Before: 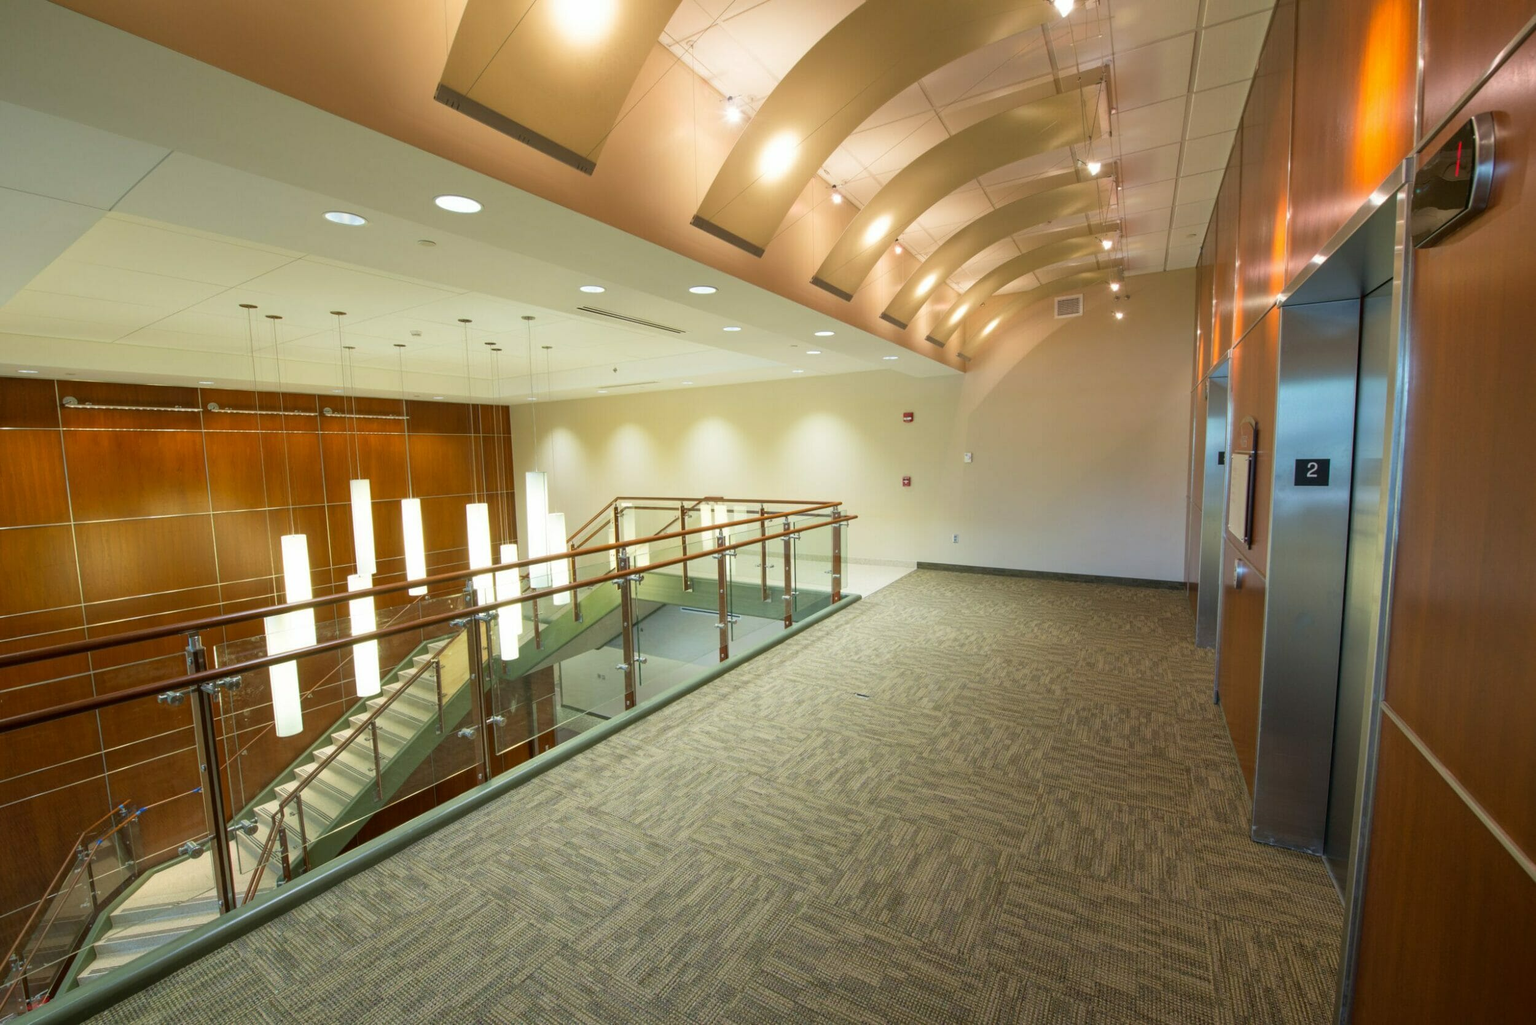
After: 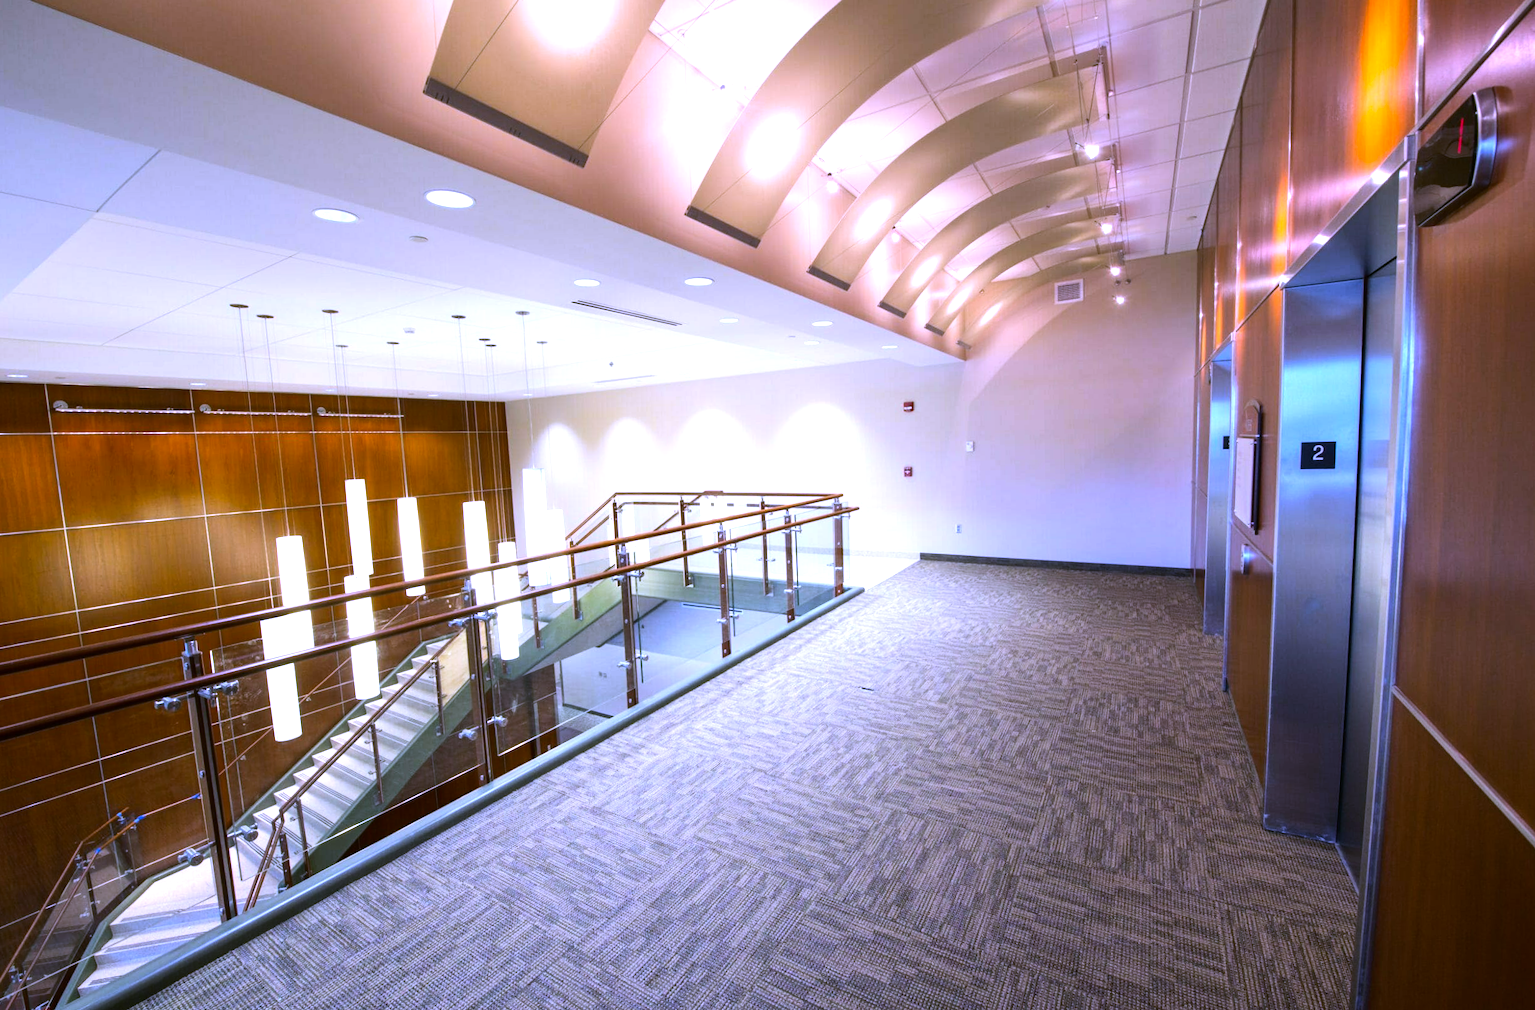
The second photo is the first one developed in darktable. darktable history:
rotate and perspective: rotation -1°, crop left 0.011, crop right 0.989, crop top 0.025, crop bottom 0.975
white balance: red 0.98, blue 1.61
tone equalizer: -8 EV -0.75 EV, -7 EV -0.7 EV, -6 EV -0.6 EV, -5 EV -0.4 EV, -3 EV 0.4 EV, -2 EV 0.6 EV, -1 EV 0.7 EV, +0 EV 0.75 EV, edges refinement/feathering 500, mask exposure compensation -1.57 EV, preserve details no
contrast brightness saturation: saturation 0.1
